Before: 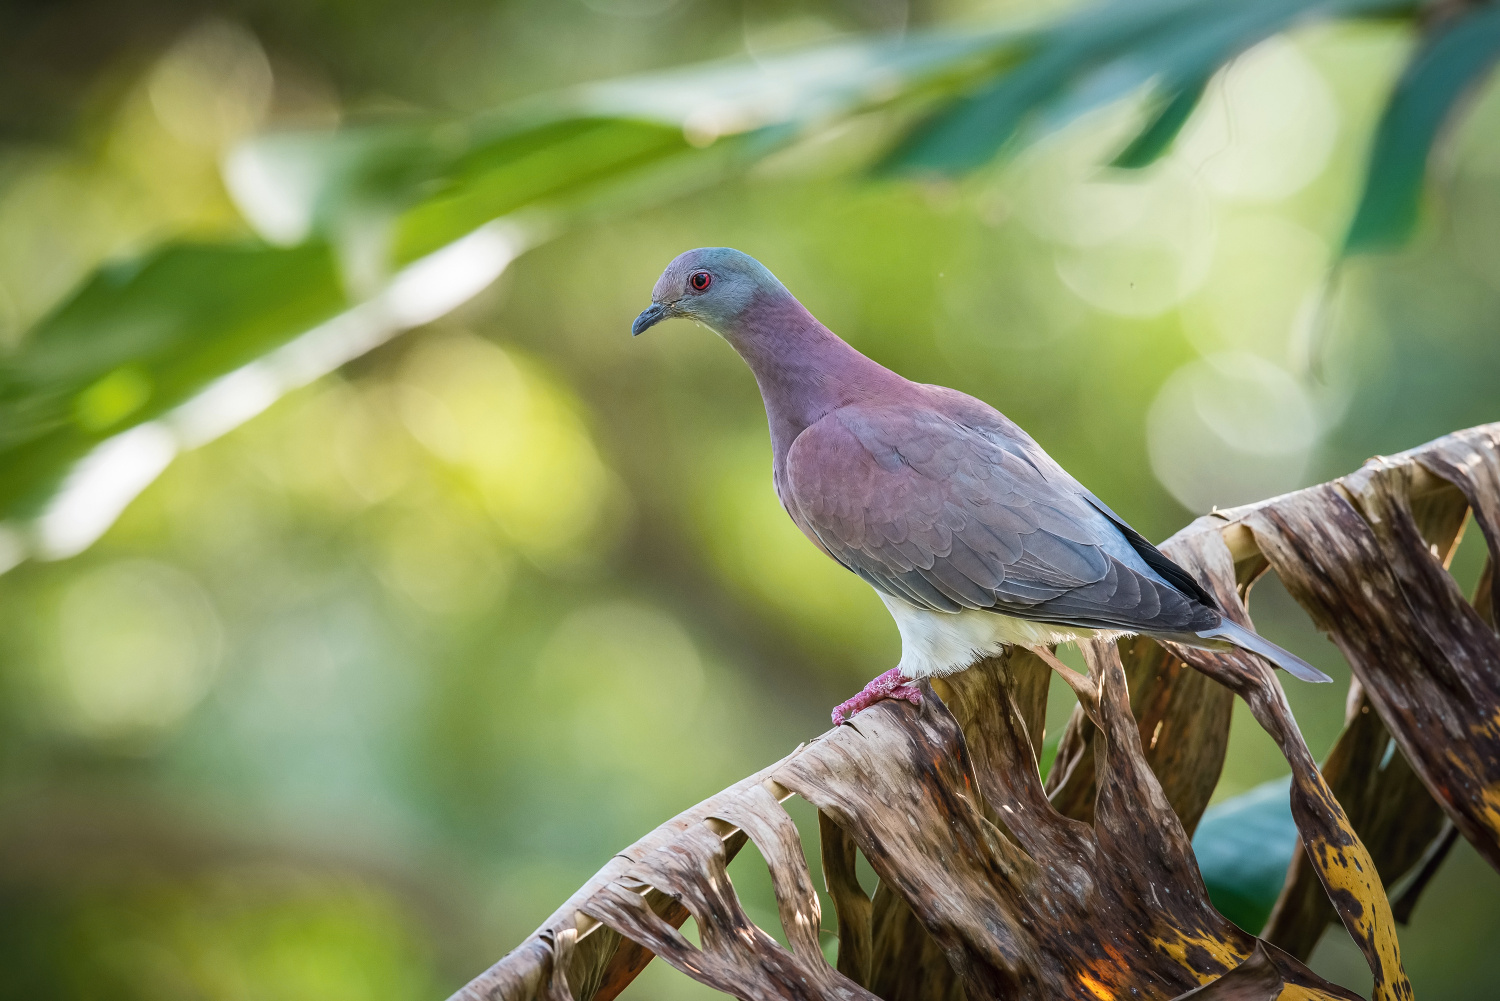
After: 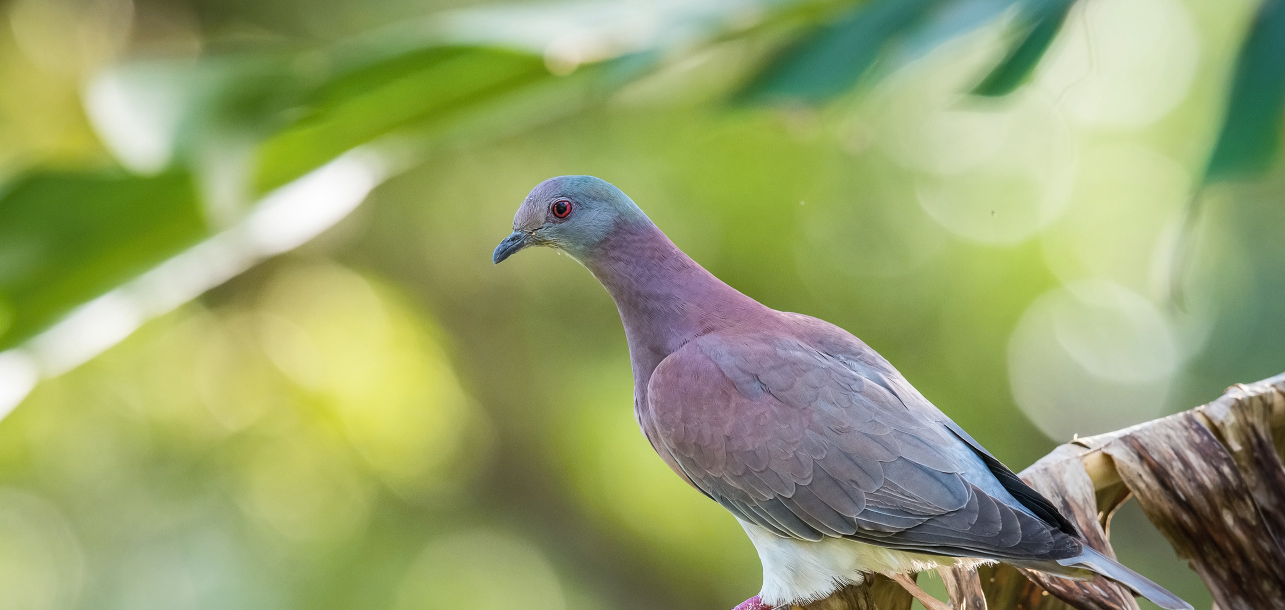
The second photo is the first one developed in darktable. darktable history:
crop and rotate: left 9.317%, top 7.278%, right 4.968%, bottom 31.719%
